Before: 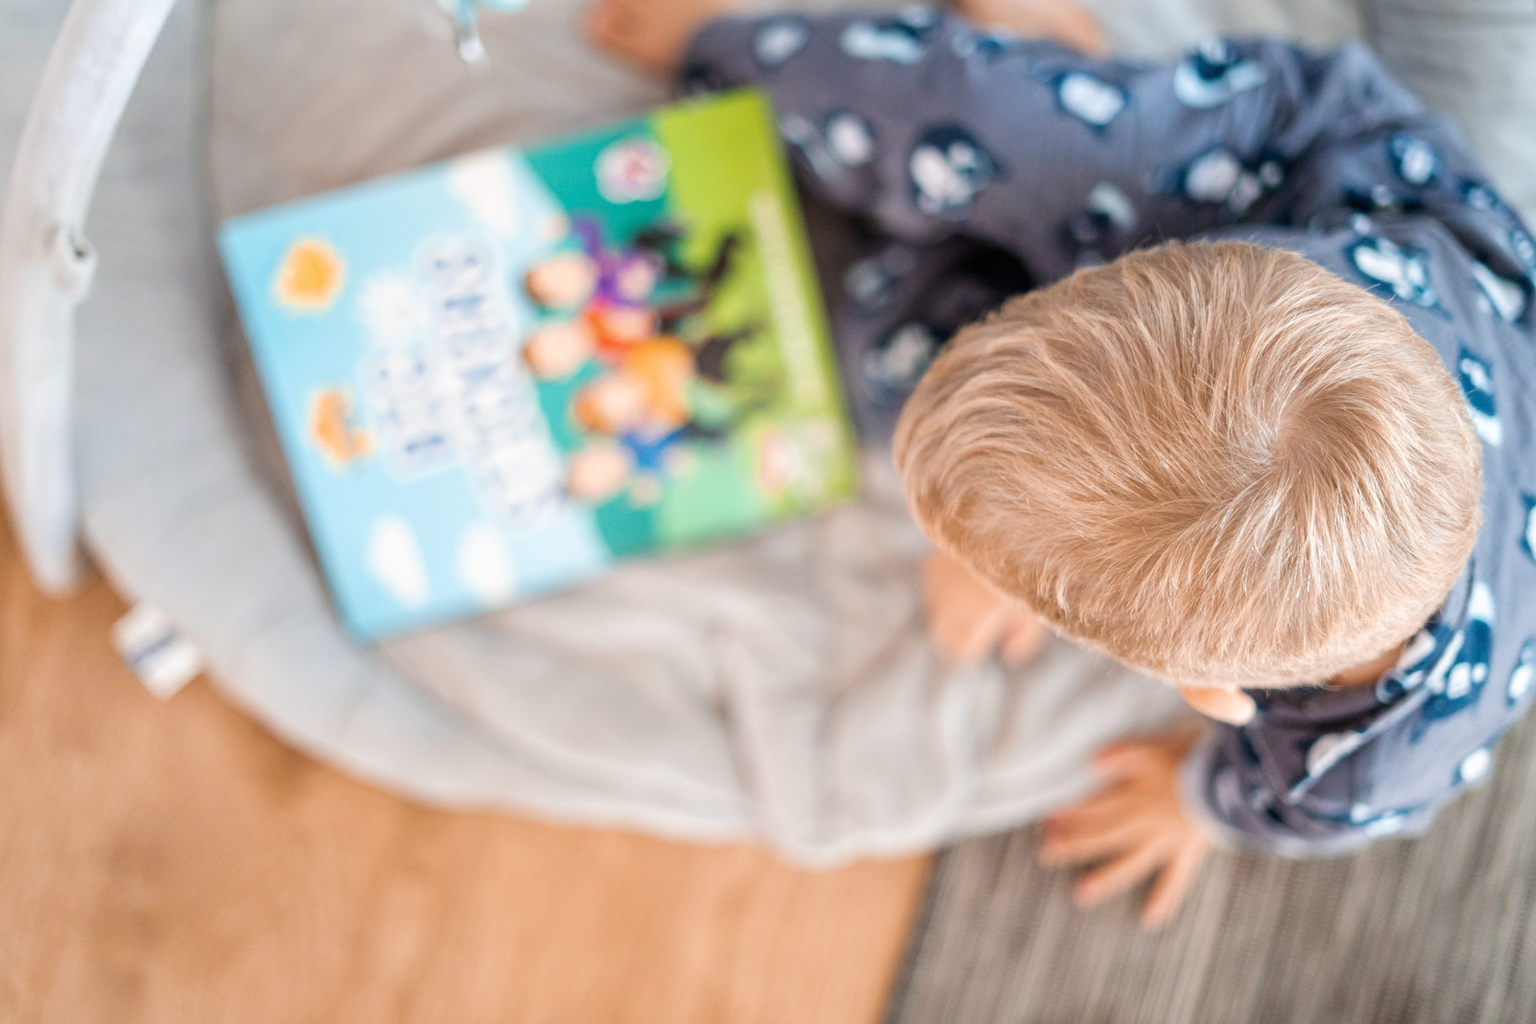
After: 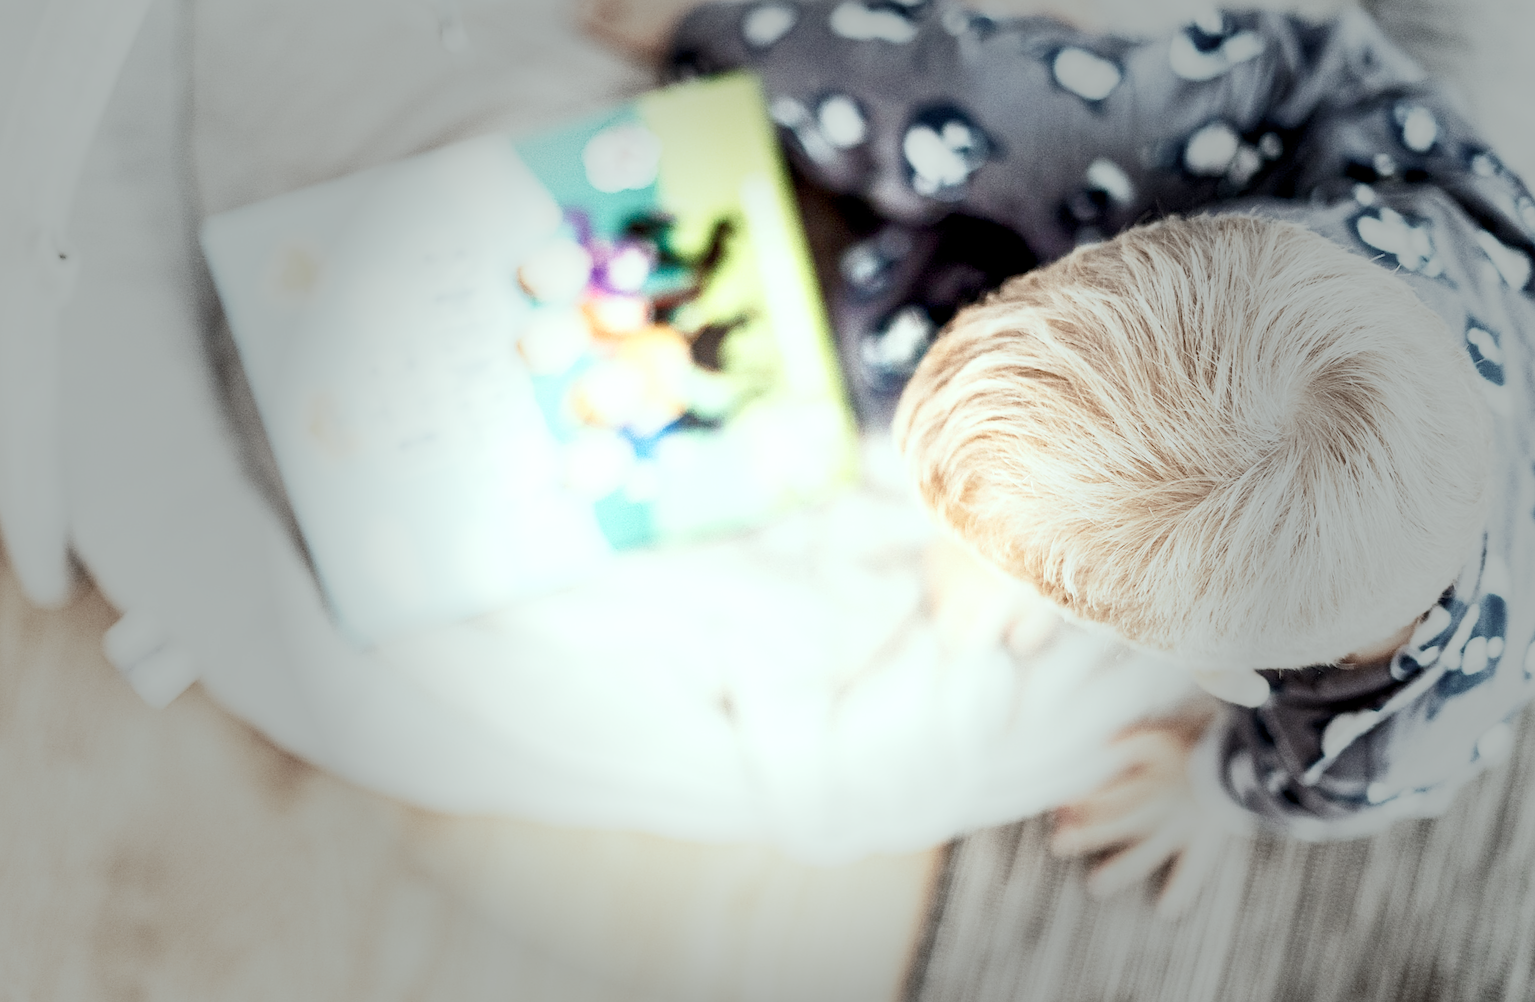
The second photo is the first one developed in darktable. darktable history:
exposure: black level correction 0.012, exposure 0.7 EV, compensate exposure bias true, compensate highlight preservation false
color correction: highlights a* -6.69, highlights b* 0.49
color balance rgb: perceptual saturation grading › highlights -31.88%, perceptual saturation grading › mid-tones 5.8%, perceptual saturation grading › shadows 18.12%, perceptual brilliance grading › highlights 3.62%, perceptual brilliance grading › mid-tones -18.12%, perceptual brilliance grading › shadows -41.3%
sharpen: on, module defaults
rotate and perspective: rotation -1.42°, crop left 0.016, crop right 0.984, crop top 0.035, crop bottom 0.965
base curve: curves: ch0 [(0, 0) (0.005, 0.002) (0.15, 0.3) (0.4, 0.7) (0.75, 0.95) (1, 1)], preserve colors none
vignetting: fall-off start 31.28%, fall-off radius 34.64%, brightness -0.575
grain: coarseness 0.47 ISO
